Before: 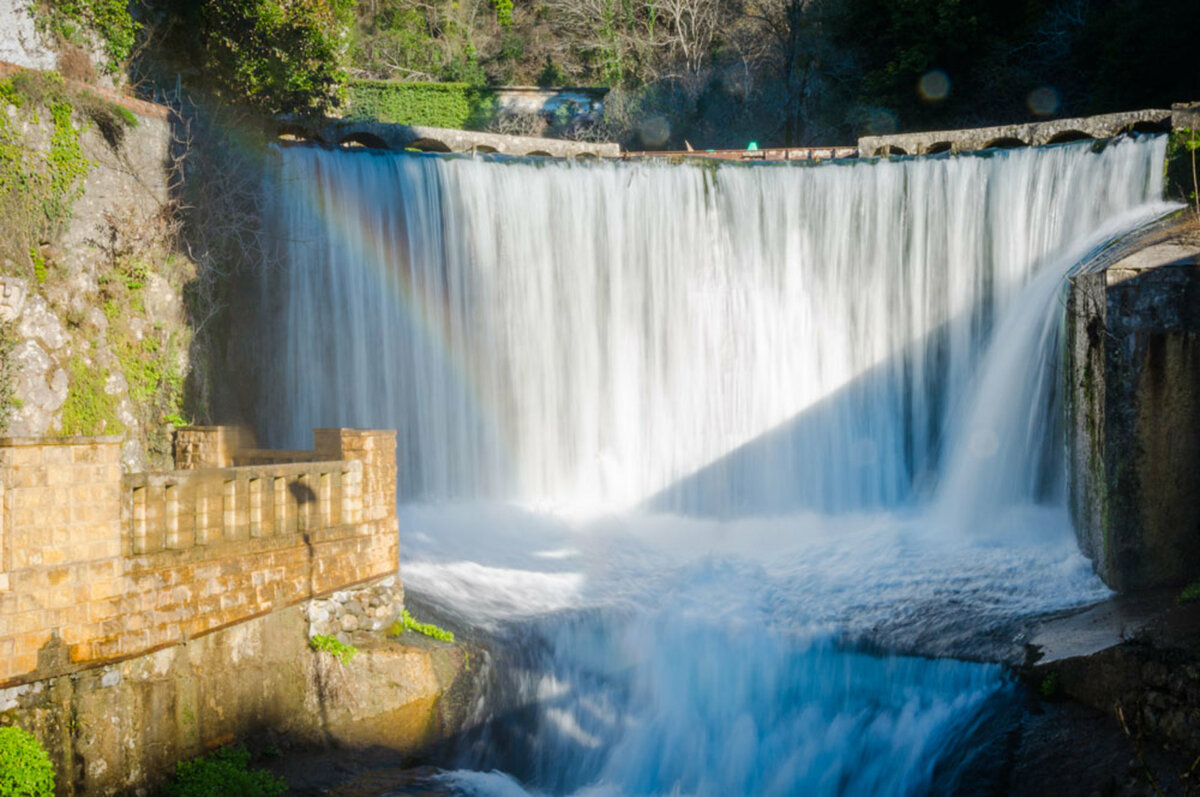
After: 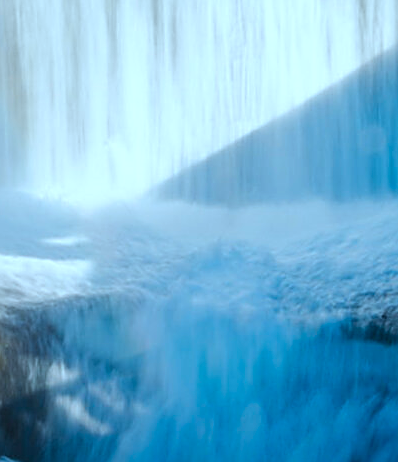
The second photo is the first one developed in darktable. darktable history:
sharpen: on, module defaults
exposure: exposure -0.002 EV, compensate highlight preservation false
crop: left 40.942%, top 39.363%, right 25.818%, bottom 2.659%
color correction: highlights a* -10.58, highlights b* -19.6
